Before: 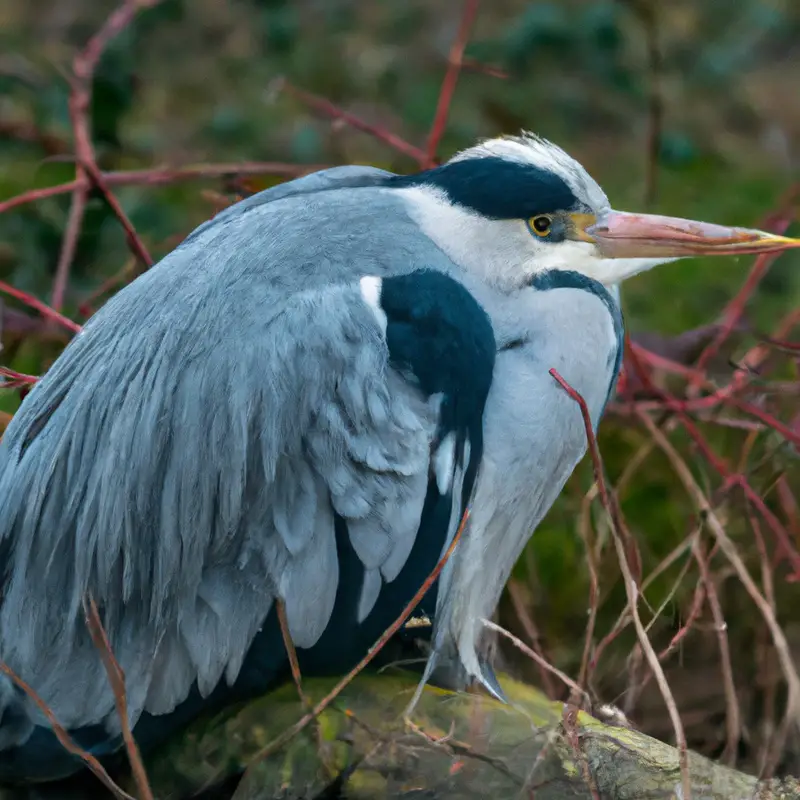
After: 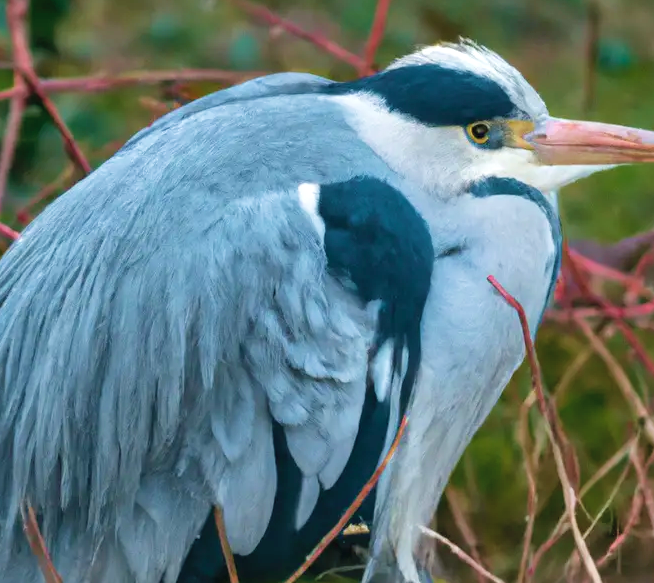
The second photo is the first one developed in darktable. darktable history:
crop: left 7.784%, top 11.658%, right 10.352%, bottom 15.388%
contrast brightness saturation: brightness 0.15
velvia: strength 36.36%
color balance rgb: shadows lift › luminance 0.794%, shadows lift › chroma 0.178%, shadows lift › hue 20.07°, highlights gain › luminance 14.749%, perceptual saturation grading › global saturation 0%, perceptual saturation grading › highlights -19.935%, perceptual saturation grading › shadows 20.188%
